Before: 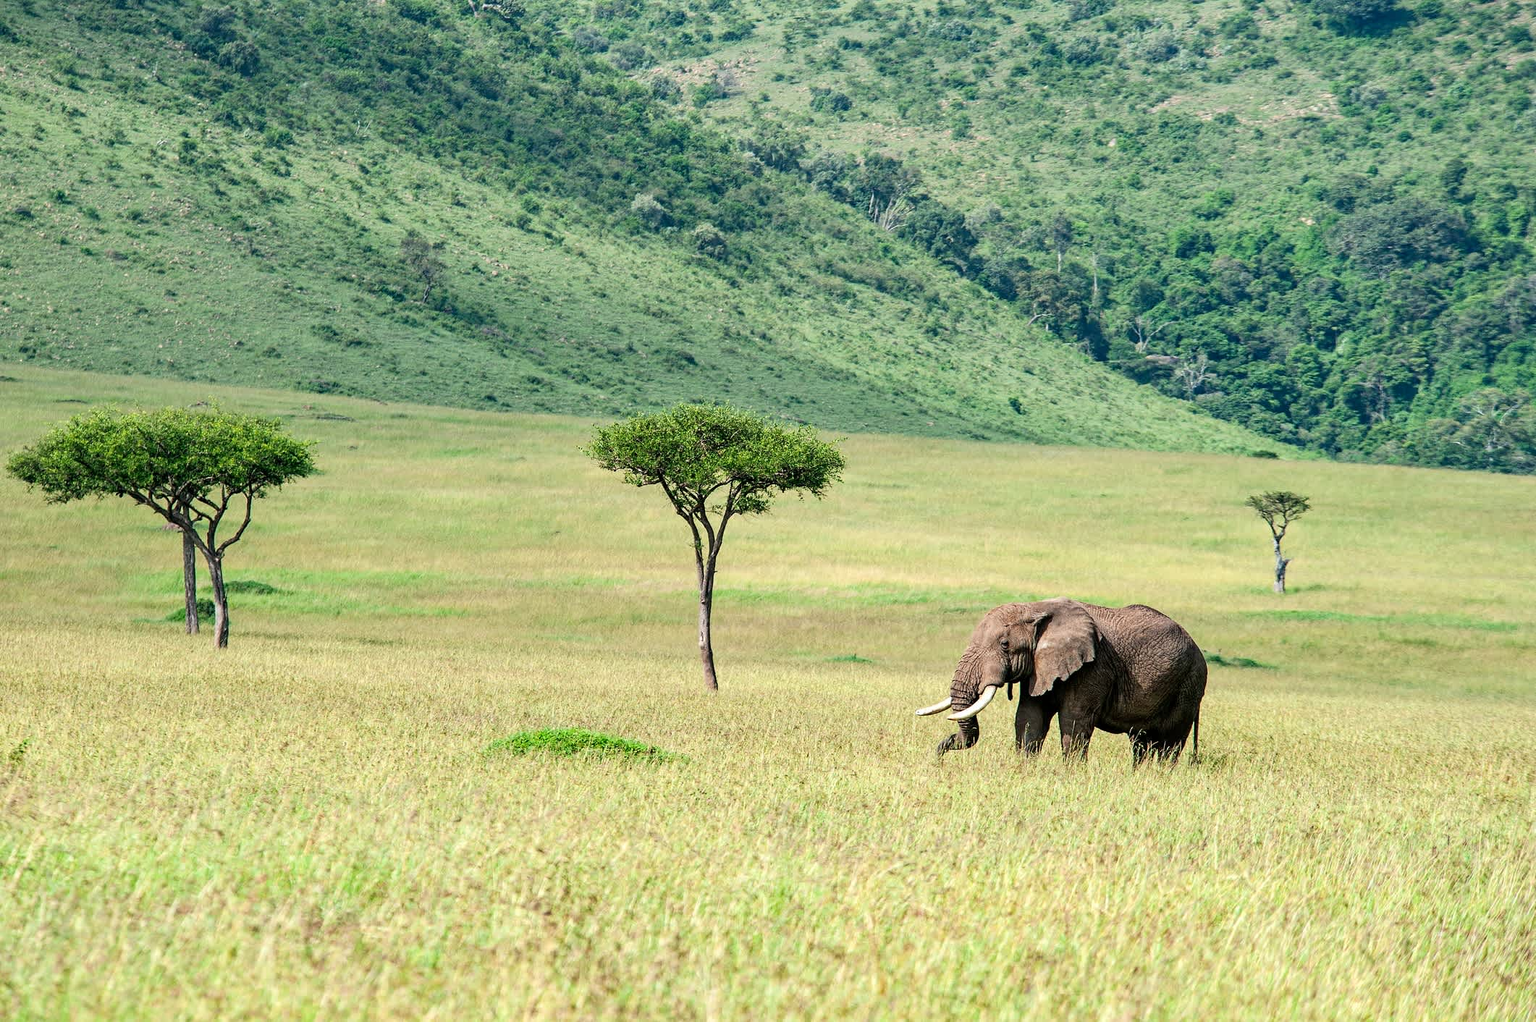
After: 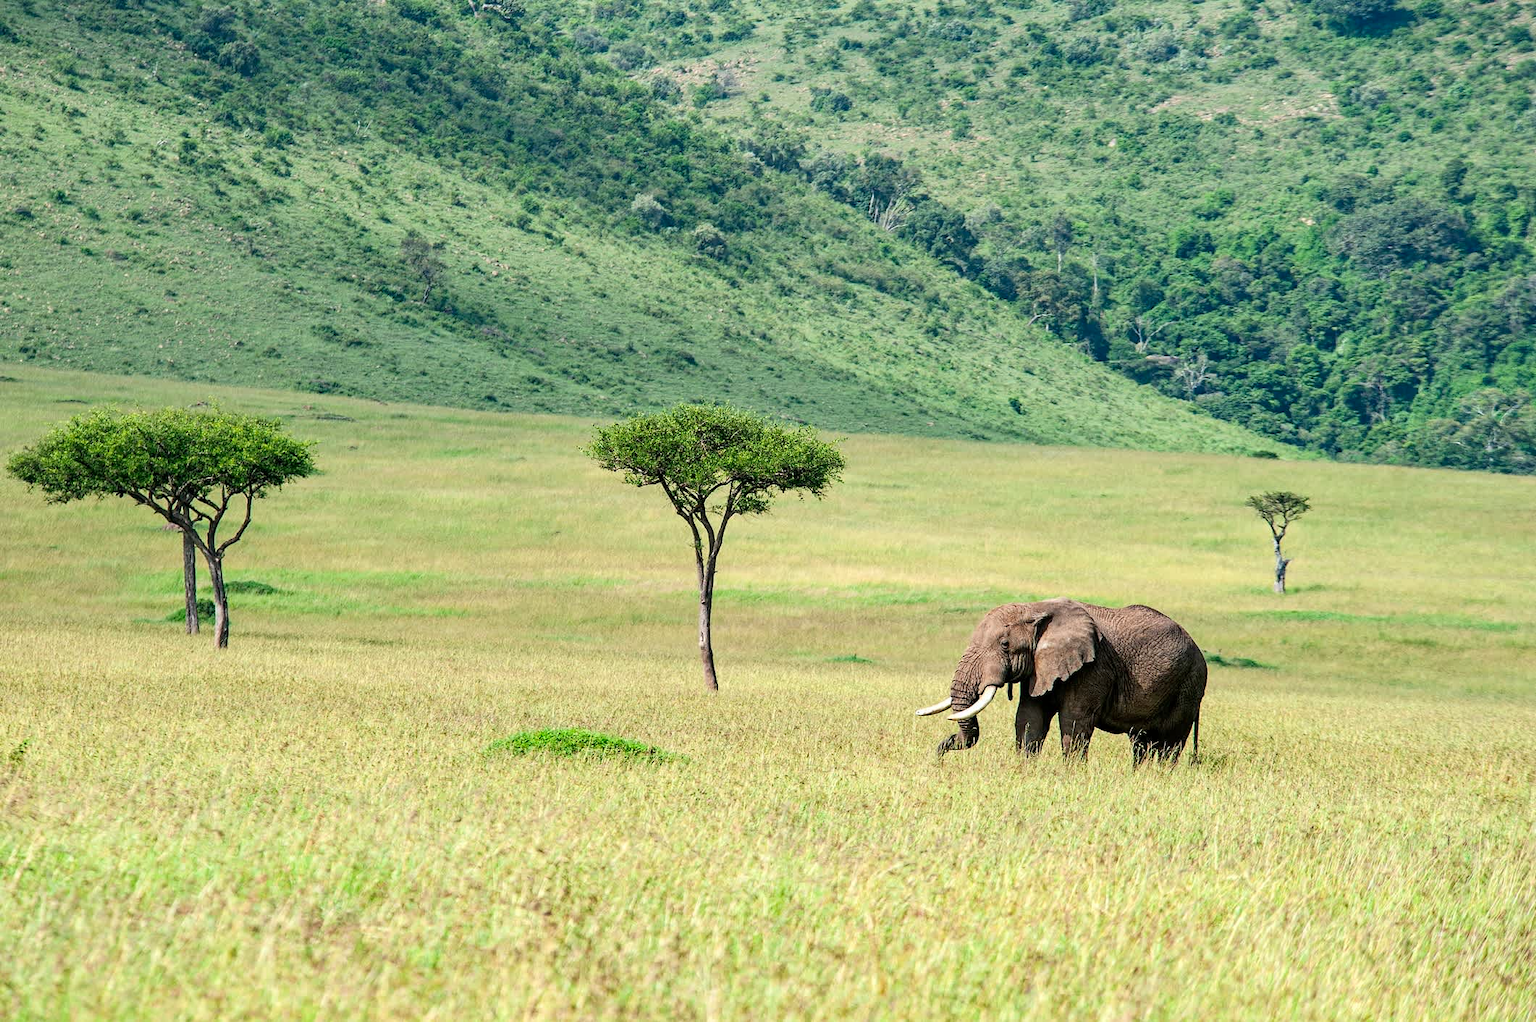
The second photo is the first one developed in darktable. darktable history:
contrast brightness saturation: contrast 0.038, saturation 0.073
exposure: exposure -0.001 EV, compensate highlight preservation false
